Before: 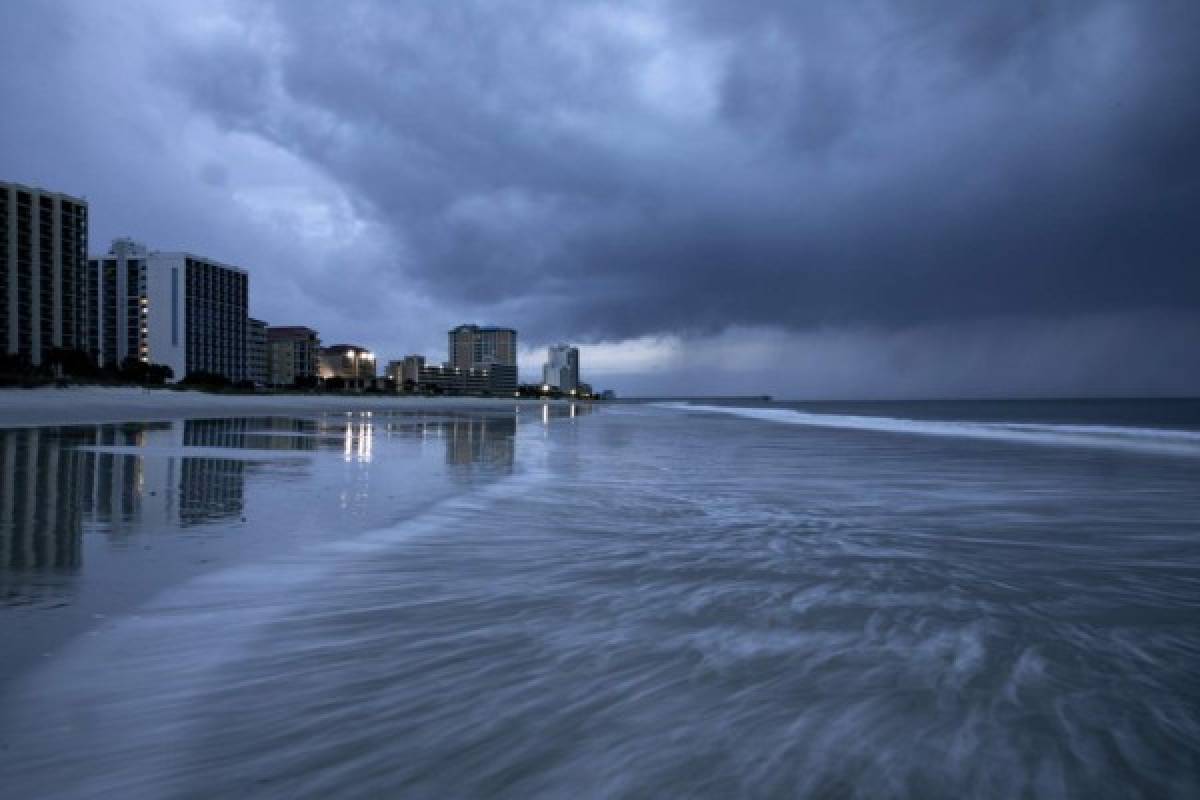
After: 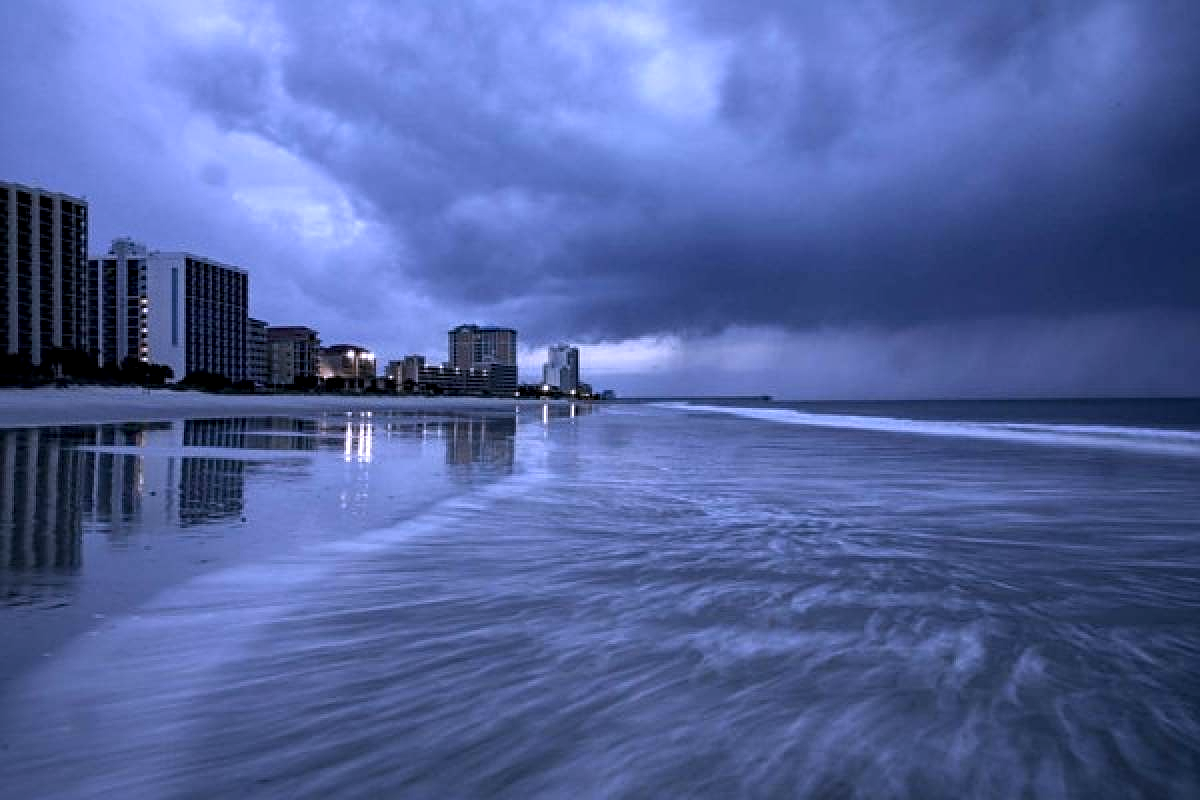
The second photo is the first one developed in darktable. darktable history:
local contrast: detail 130%
color calibration: output R [1.107, -0.012, -0.003, 0], output B [0, 0, 1.308, 0], illuminant Planckian (black body), adaptation linear Bradford (ICC v4), x 0.364, y 0.366, temperature 4406.93 K
sharpen: on, module defaults
